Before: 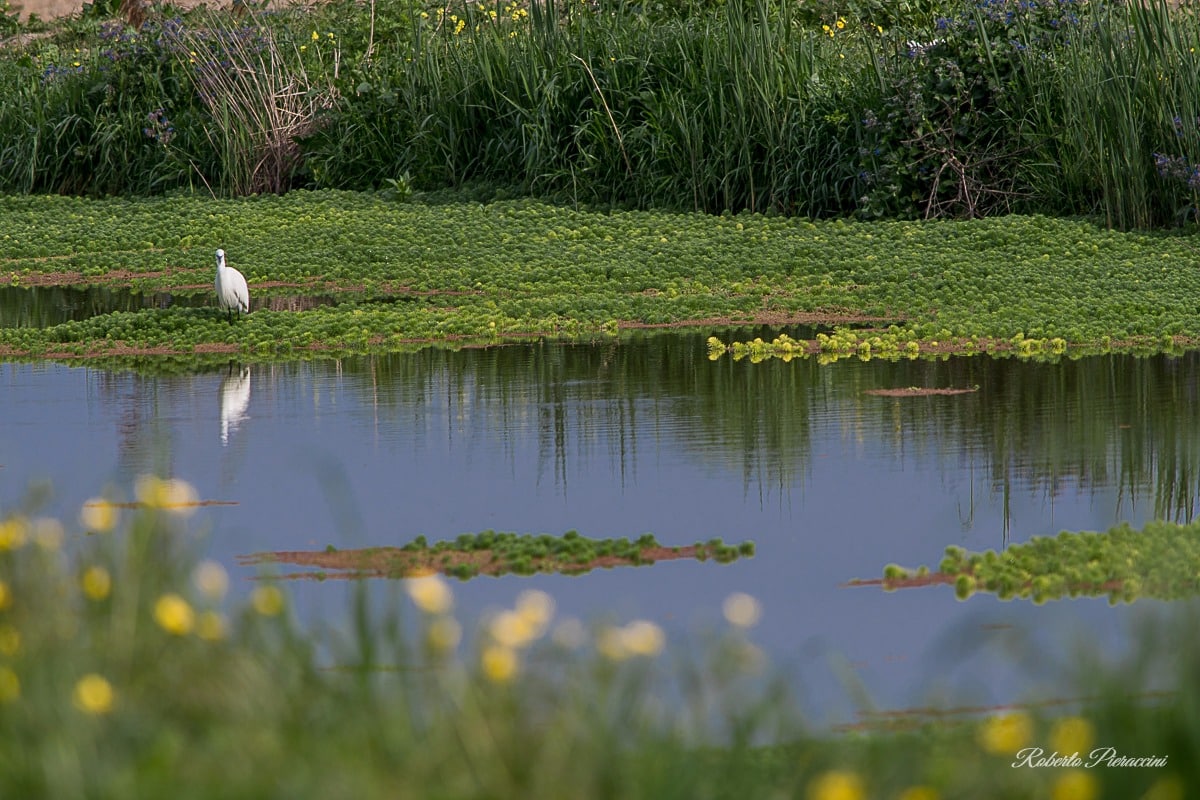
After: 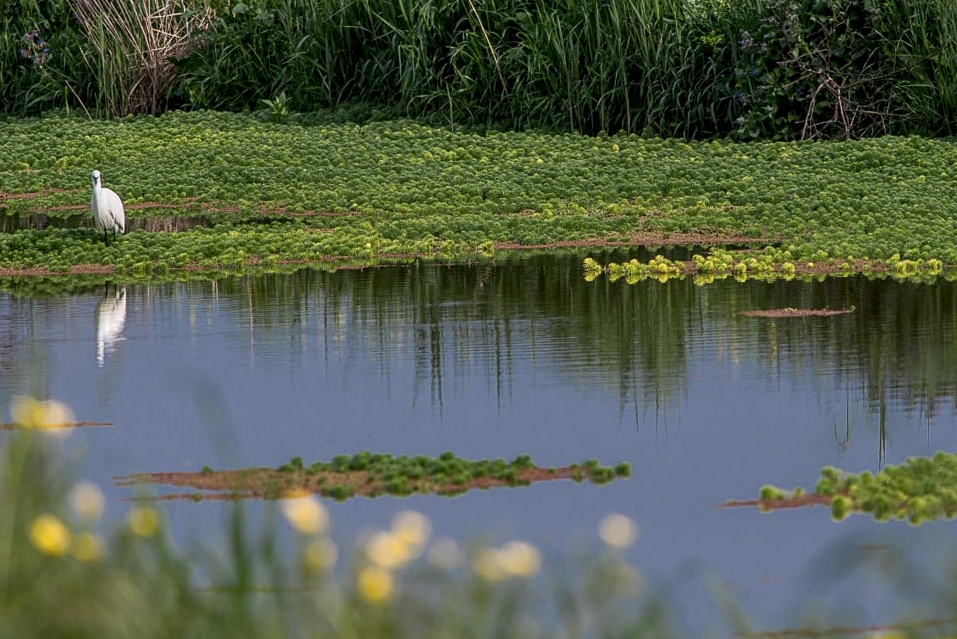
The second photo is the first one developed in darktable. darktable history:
crop and rotate: left 10.354%, top 10.055%, right 9.895%, bottom 9.967%
local contrast: on, module defaults
